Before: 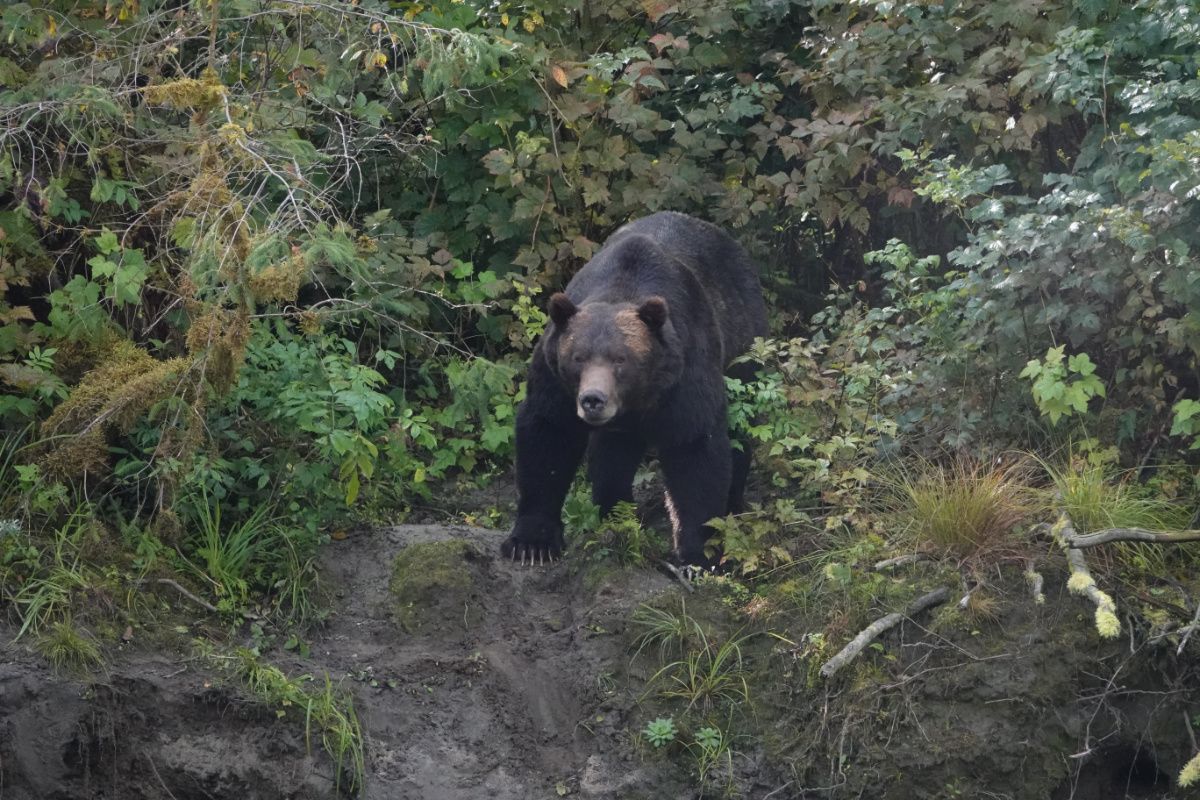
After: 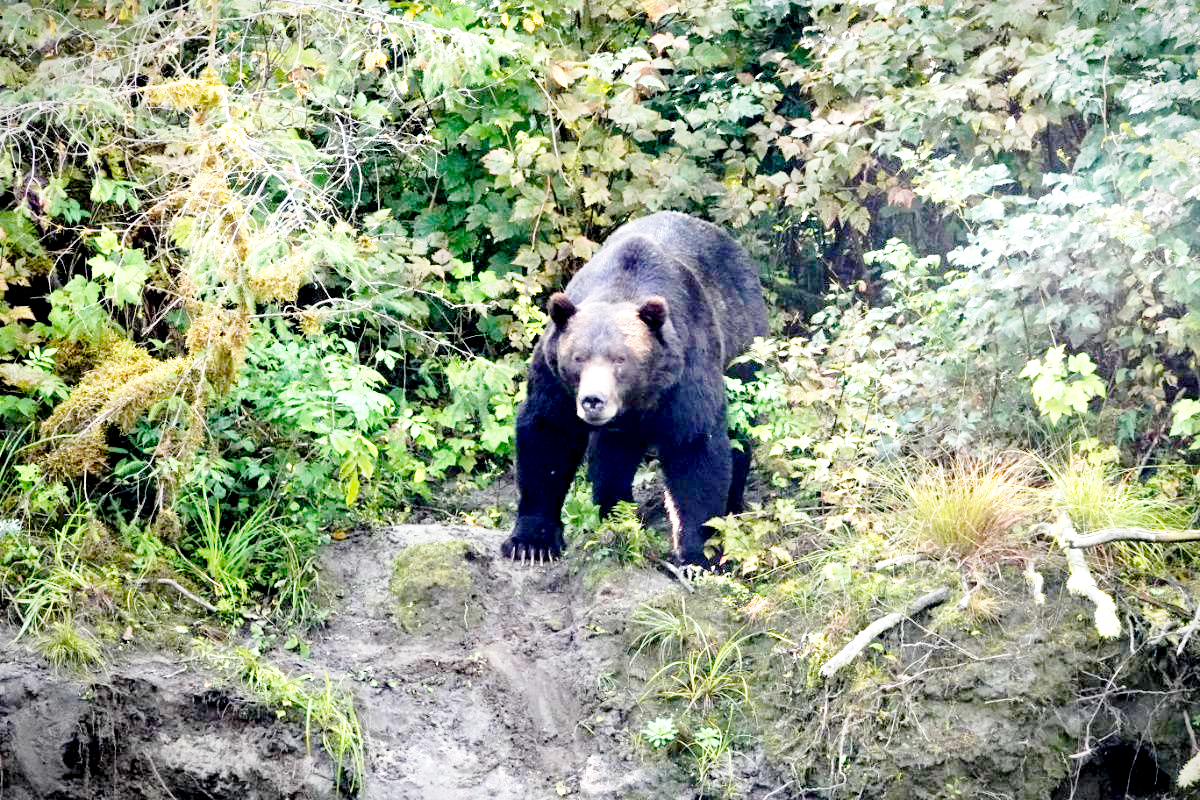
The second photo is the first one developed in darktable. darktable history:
base curve: curves: ch0 [(0, 0) (0.028, 0.03) (0.121, 0.232) (0.46, 0.748) (0.859, 0.968) (1, 1)], preserve colors none
vignetting: fall-off start 100%, fall-off radius 64.94%, automatic ratio true, unbound false
exposure: black level correction 0.016, exposure 1.774 EV, compensate highlight preservation false
